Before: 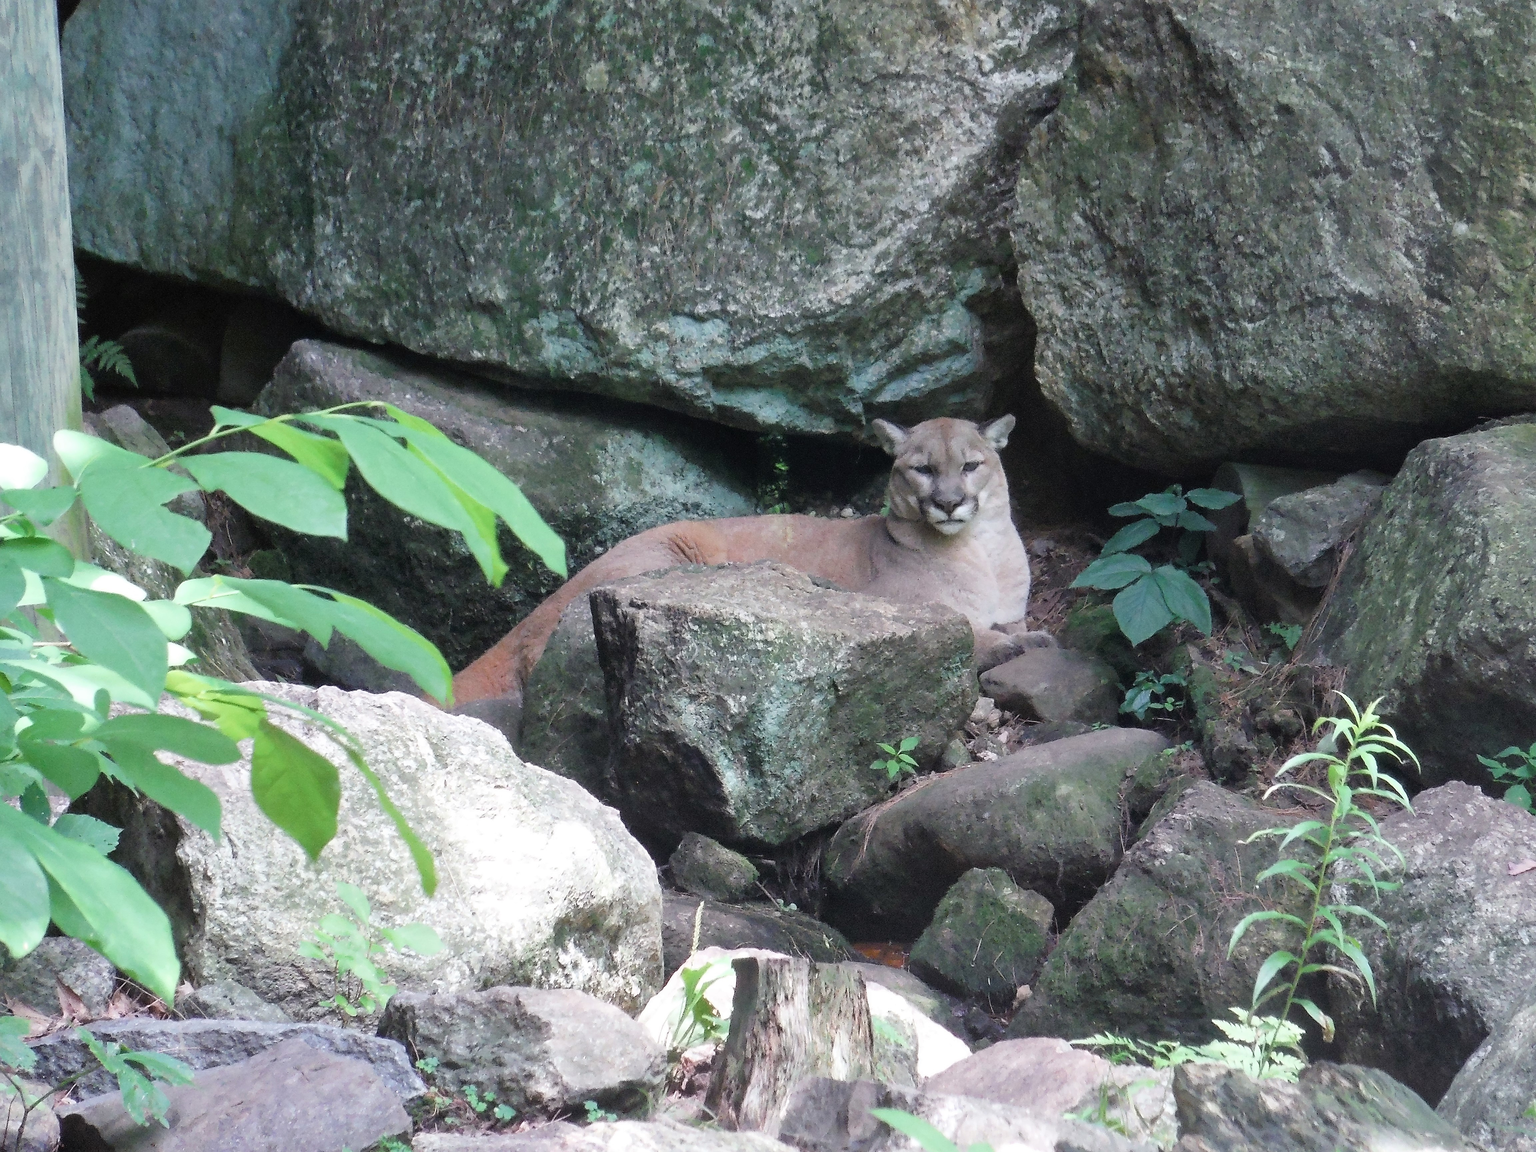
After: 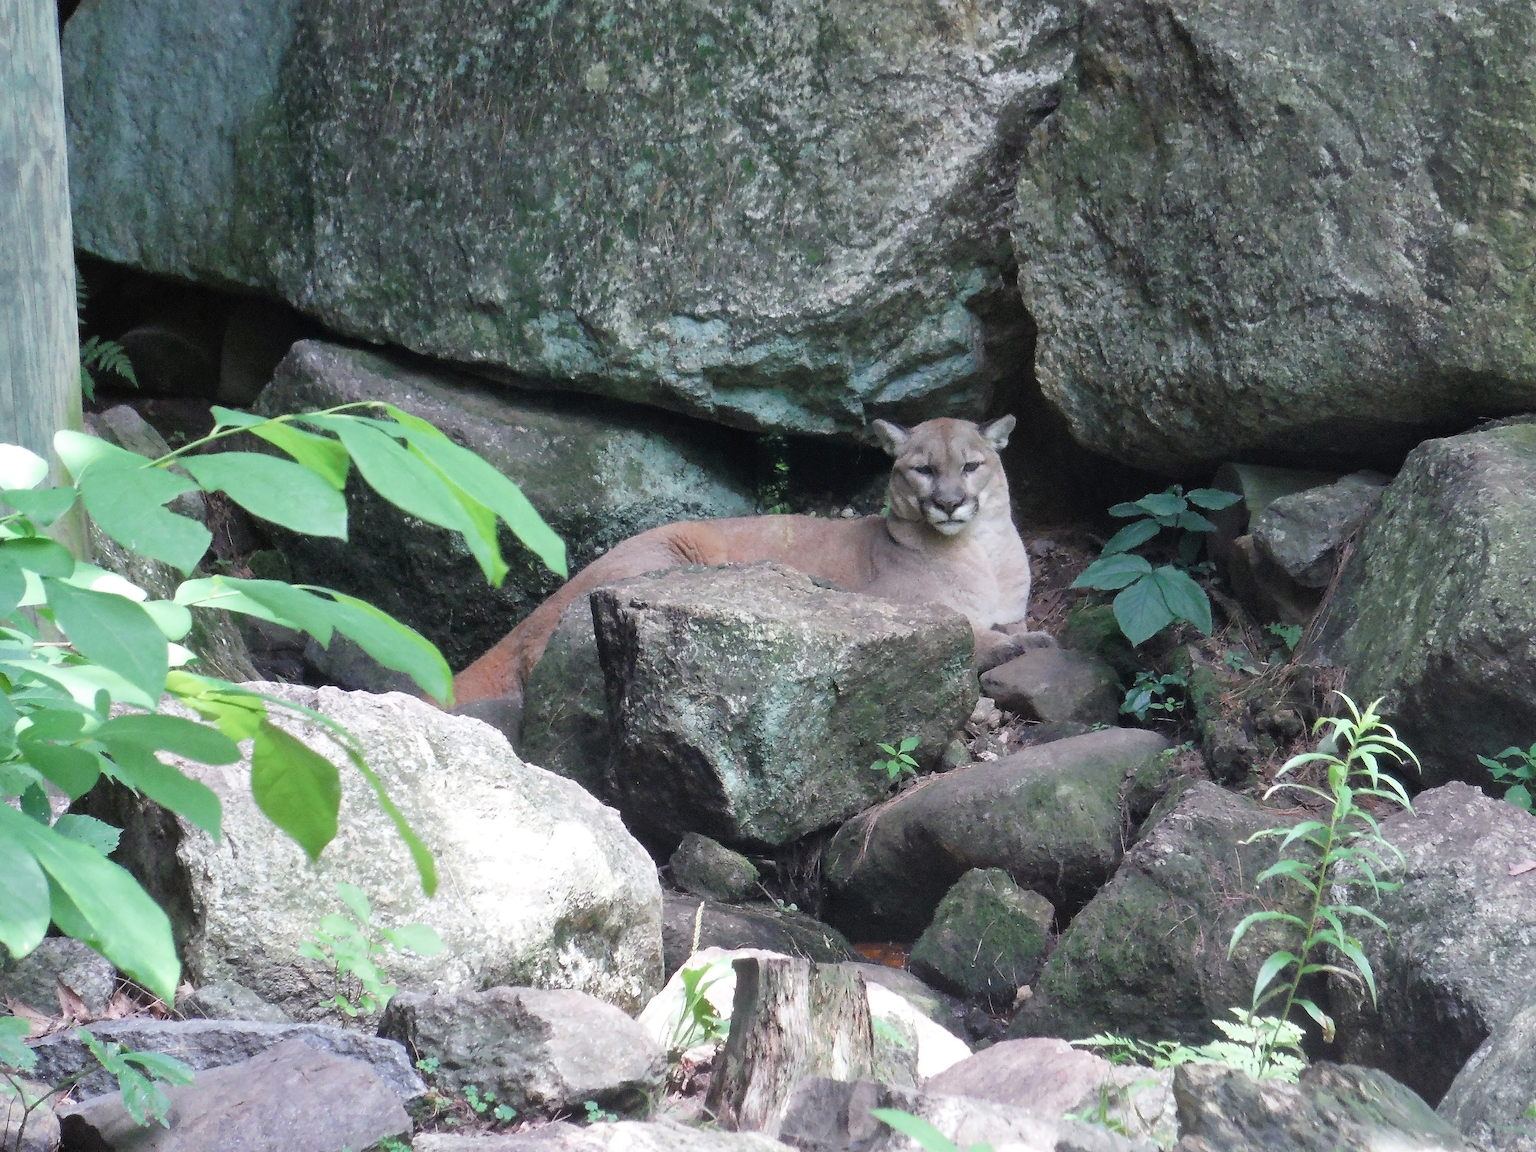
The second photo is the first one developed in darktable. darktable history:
exposure: exposure -0.07 EV, compensate highlight preservation false
levels: mode automatic, levels [0.093, 0.434, 0.988]
